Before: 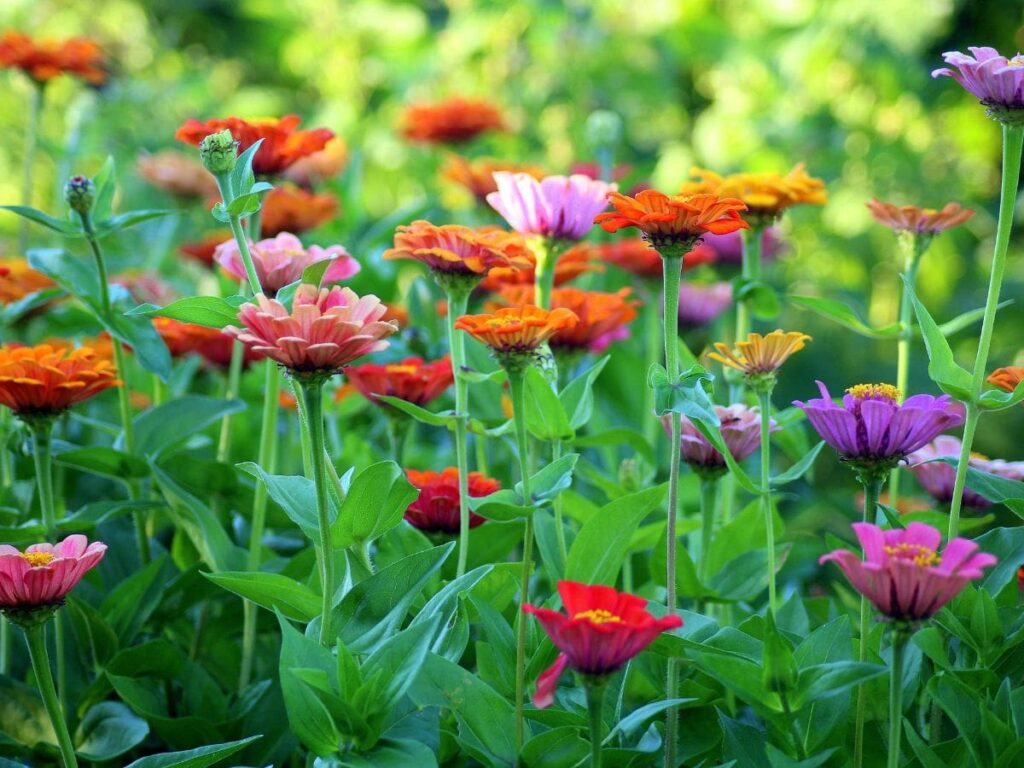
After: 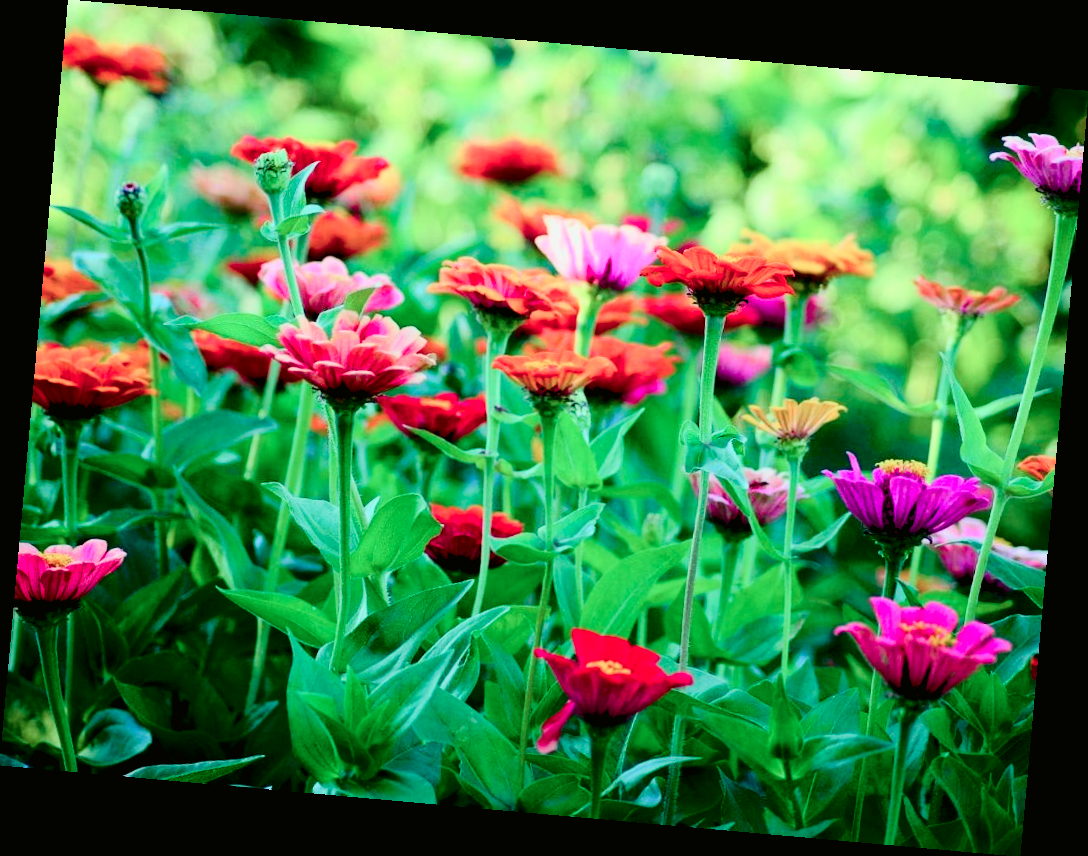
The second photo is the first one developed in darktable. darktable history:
white balance: red 0.986, blue 1.01
rotate and perspective: rotation 5.12°, automatic cropping off
color contrast: blue-yellow contrast 0.62
color balance rgb: shadows lift › luminance -9.41%, highlights gain › luminance 17.6%, global offset › luminance -1.45%, perceptual saturation grading › highlights -17.77%, perceptual saturation grading › mid-tones 33.1%, perceptual saturation grading › shadows 50.52%, global vibrance 24.22%
tone curve: curves: ch0 [(0, 0.006) (0.184, 0.117) (0.405, 0.46) (0.456, 0.528) (0.634, 0.728) (0.877, 0.89) (0.984, 0.935)]; ch1 [(0, 0) (0.443, 0.43) (0.492, 0.489) (0.566, 0.579) (0.595, 0.625) (0.608, 0.667) (0.65, 0.729) (1, 1)]; ch2 [(0, 0) (0.33, 0.301) (0.421, 0.443) (0.447, 0.489) (0.495, 0.505) (0.537, 0.583) (0.586, 0.591) (0.663, 0.686) (1, 1)], color space Lab, independent channels, preserve colors none
